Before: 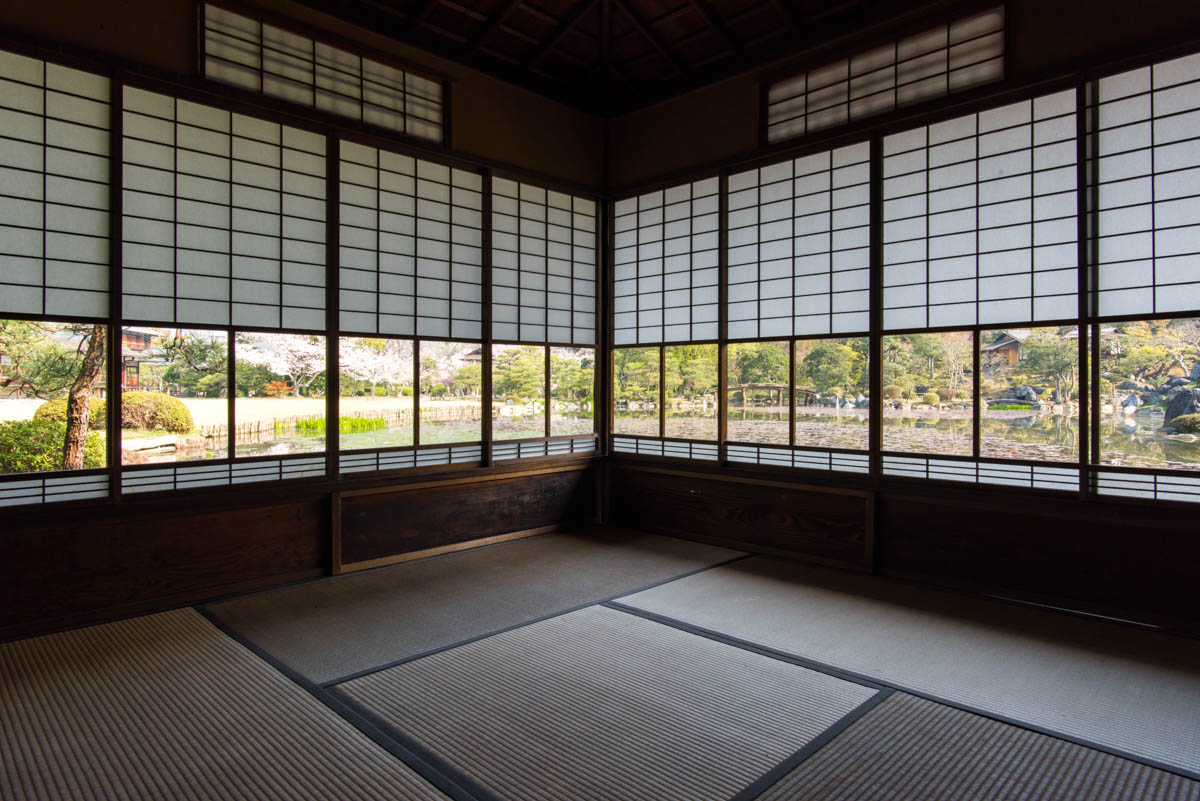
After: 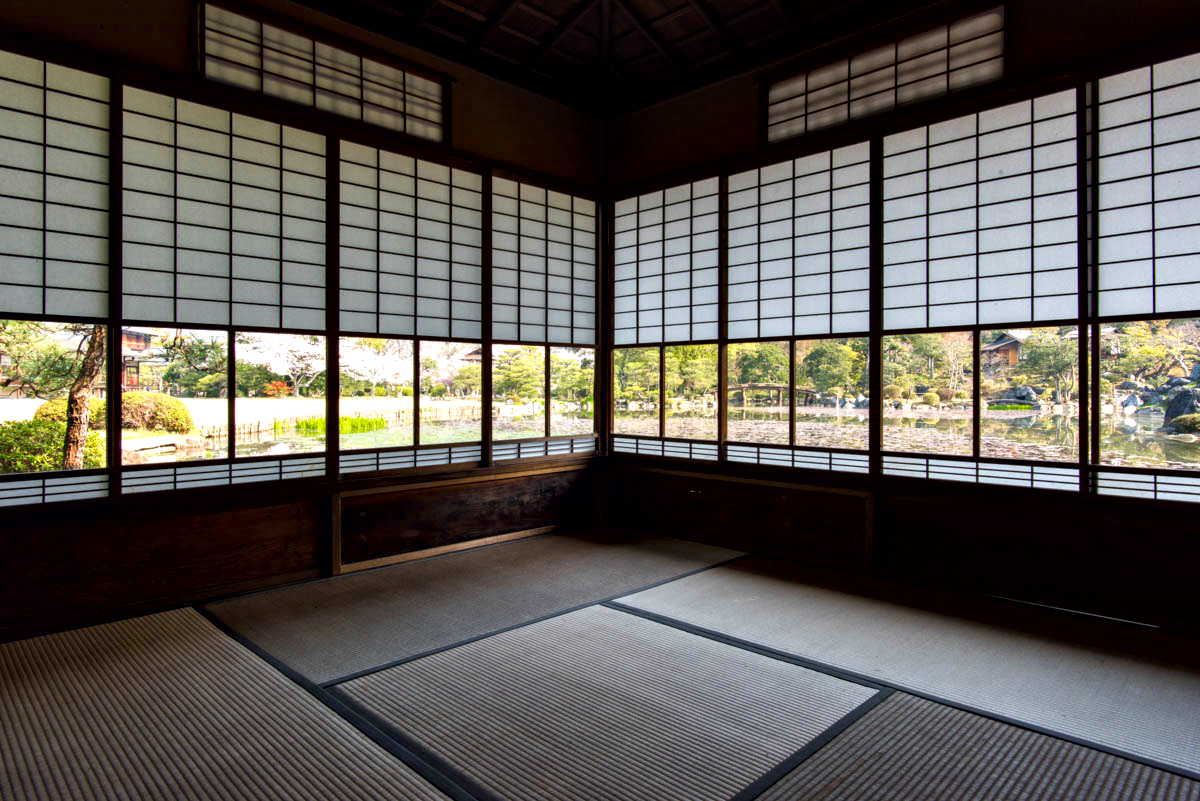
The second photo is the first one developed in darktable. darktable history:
local contrast: mode bilateral grid, contrast 20, coarseness 50, detail 120%, midtone range 0.2
contrast equalizer: octaves 7, y [[0.528, 0.548, 0.563, 0.562, 0.546, 0.526], [0.55 ×6], [0 ×6], [0 ×6], [0 ×6]]
